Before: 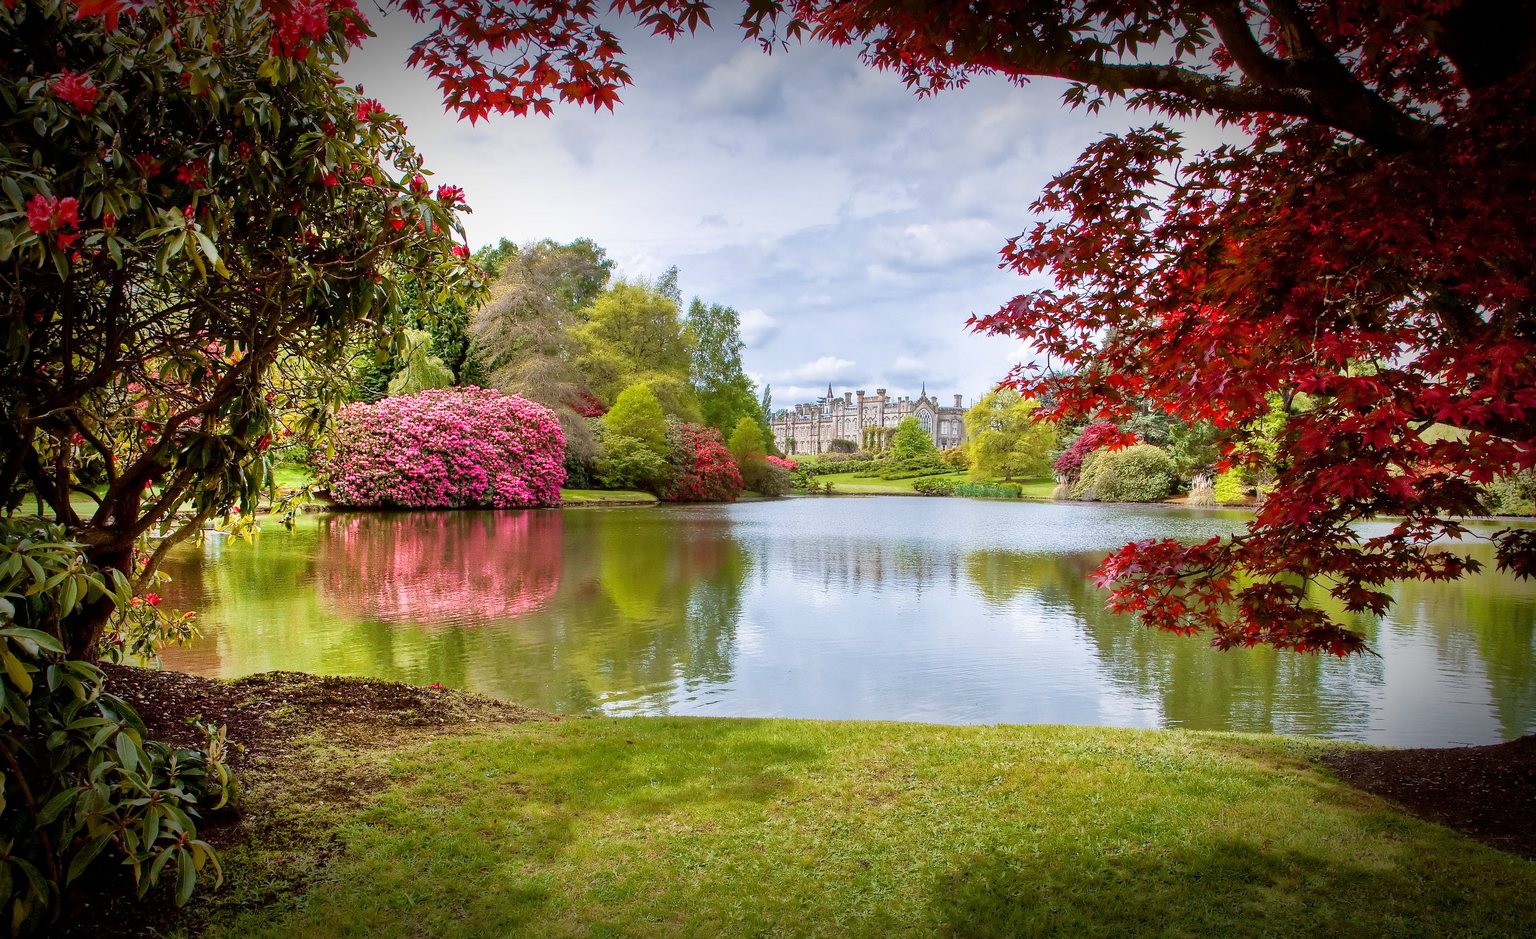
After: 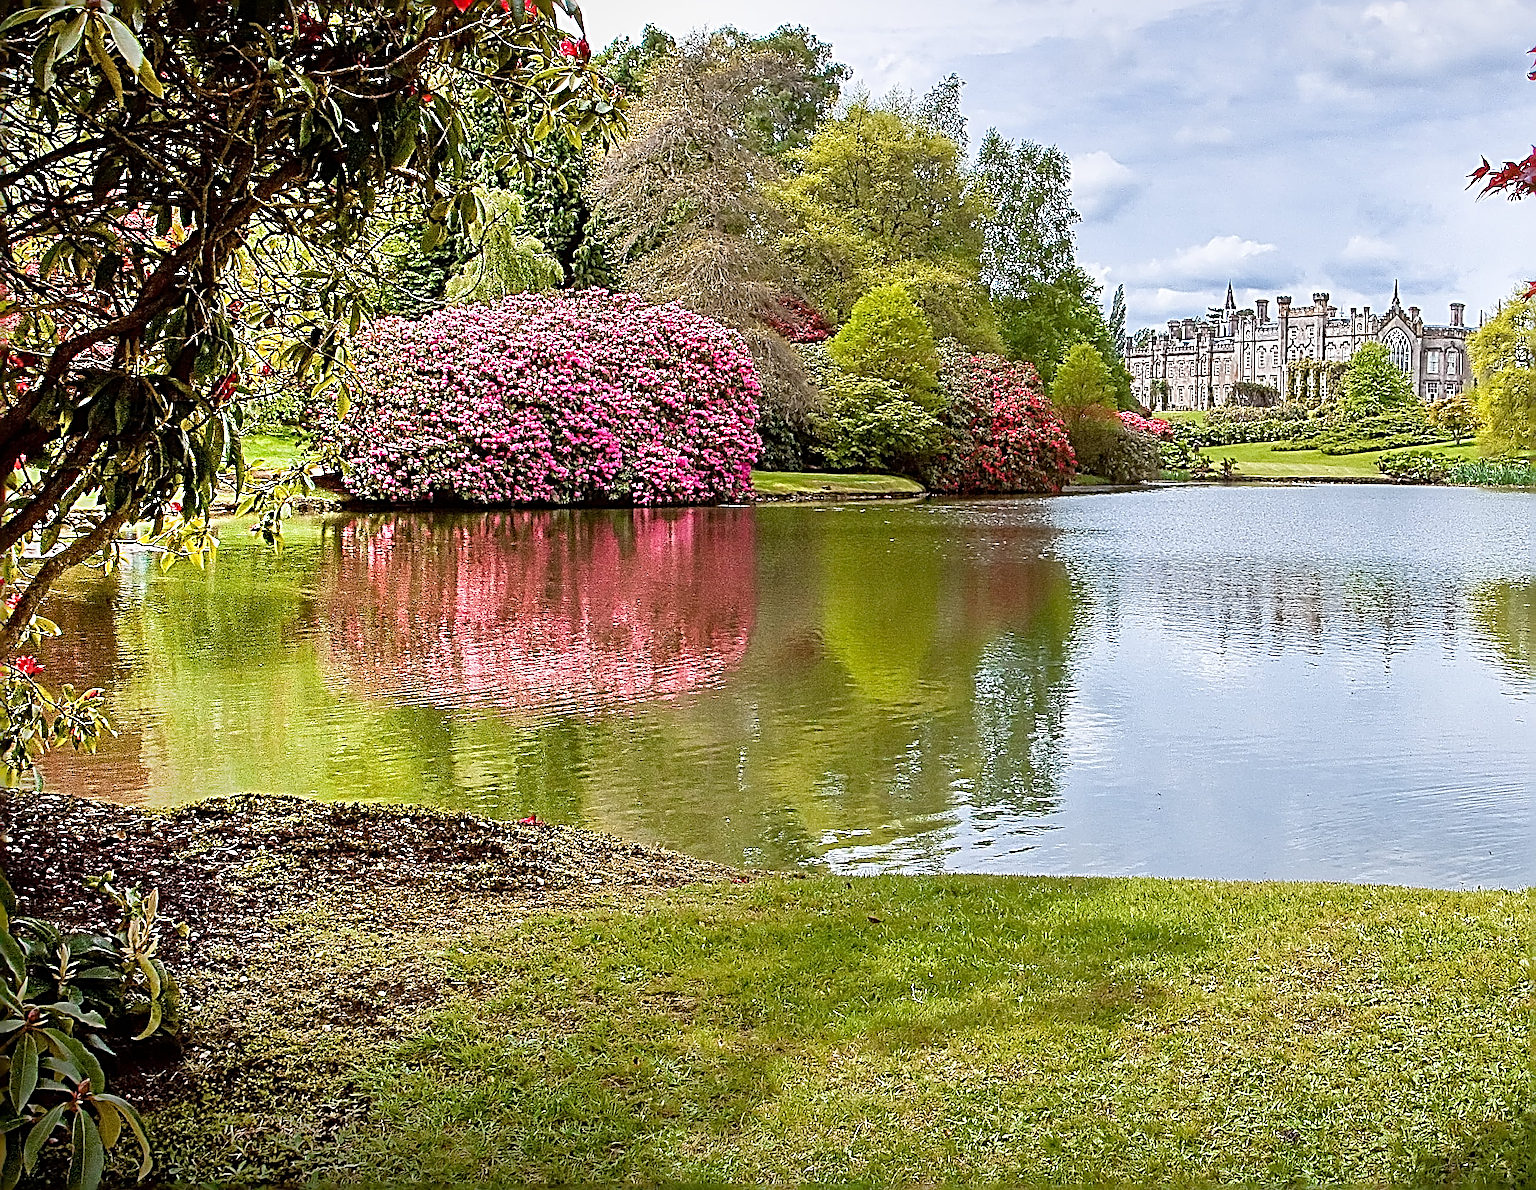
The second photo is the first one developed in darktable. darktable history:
crop: left 8.966%, top 23.852%, right 34.699%, bottom 4.703%
sharpen: radius 4.001, amount 2
